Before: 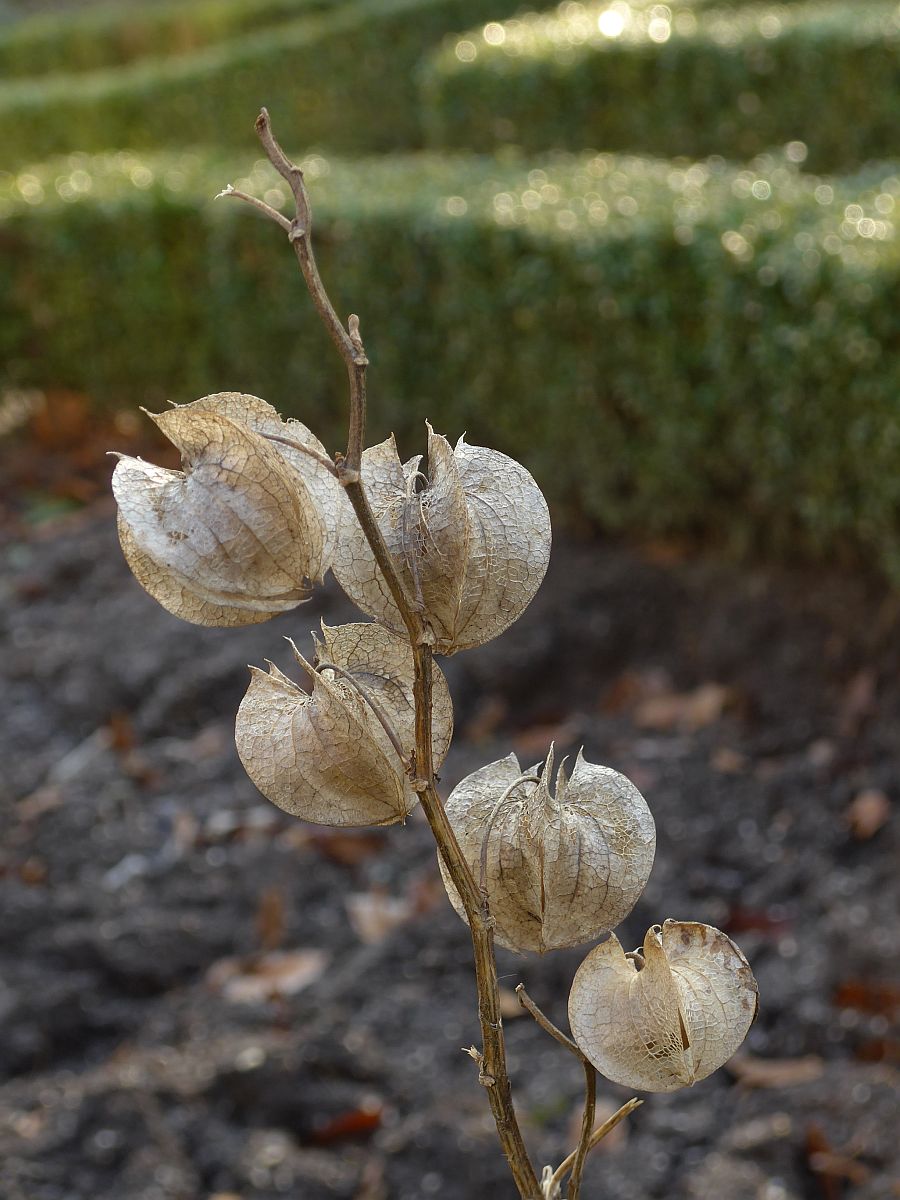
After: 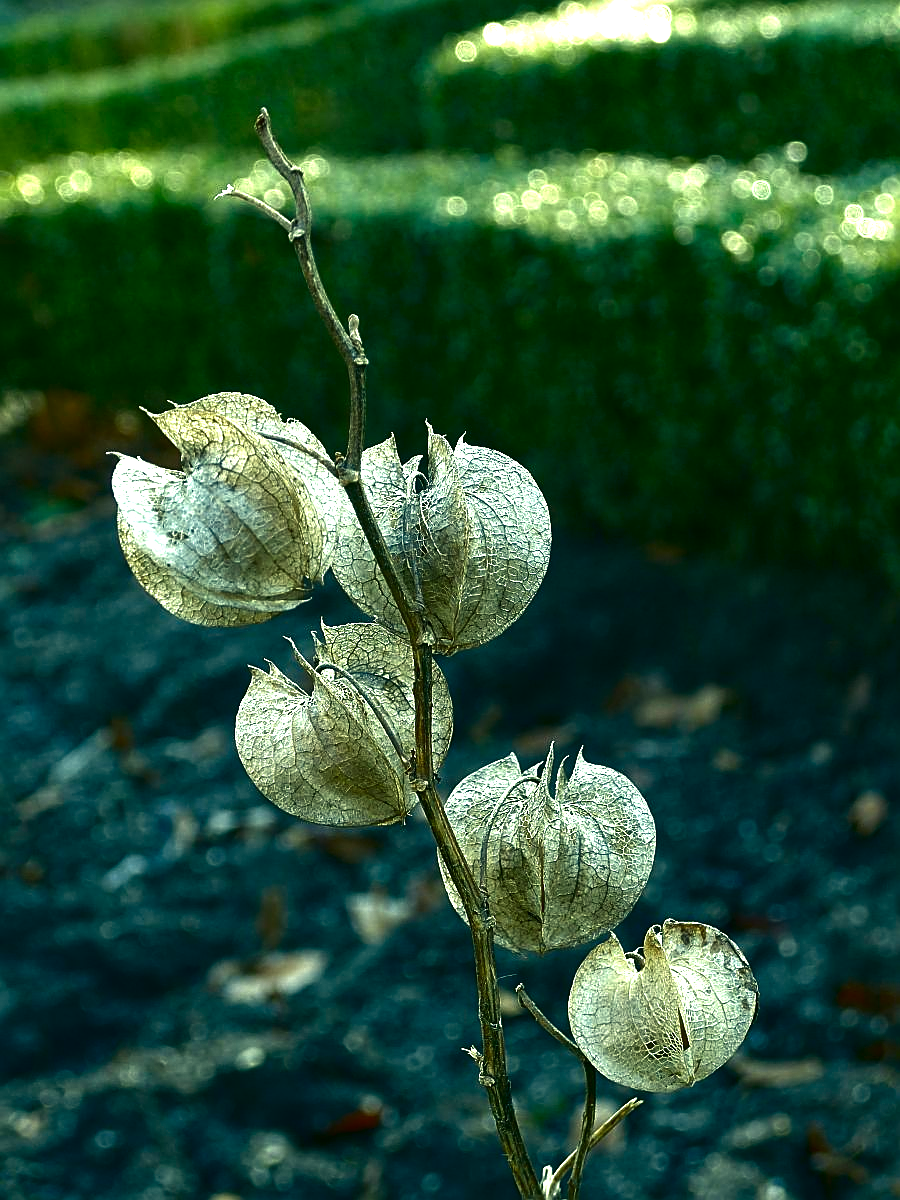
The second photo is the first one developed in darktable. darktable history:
exposure: black level correction 0.001, exposure 1.13 EV, compensate highlight preservation false
contrast brightness saturation: brightness -0.522
color correction: highlights a* -19.39, highlights b* 9.8, shadows a* -21.14, shadows b* -10.15
sharpen: on, module defaults
